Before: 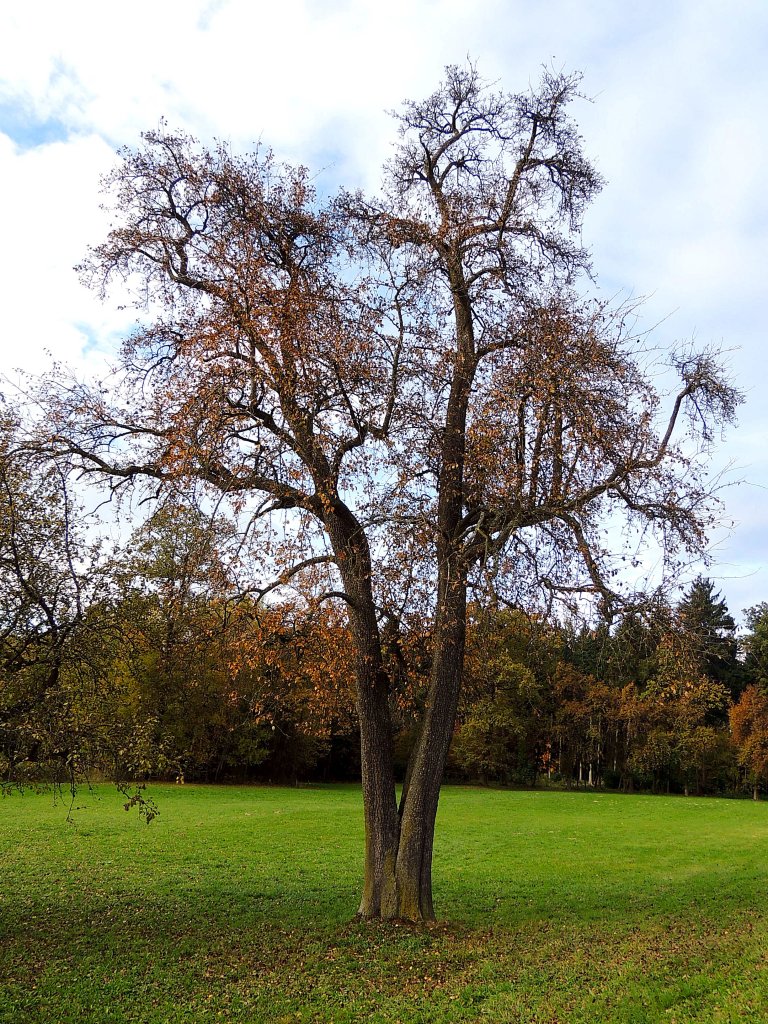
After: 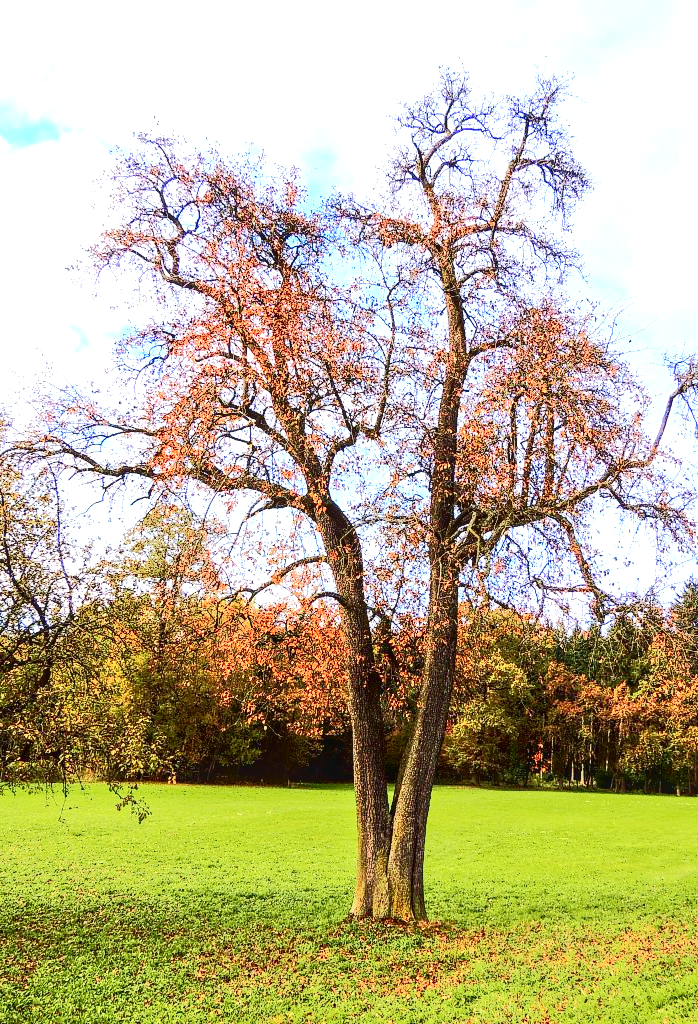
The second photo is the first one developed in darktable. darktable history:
crop and rotate: left 1.096%, right 8.005%
exposure: exposure 1.001 EV, compensate exposure bias true, compensate highlight preservation false
tone equalizer: -8 EV -0.526 EV, -7 EV -0.283 EV, -6 EV -0.052 EV, -5 EV 0.375 EV, -4 EV 0.948 EV, -3 EV 0.776 EV, -2 EV -0.006 EV, -1 EV 0.125 EV, +0 EV -0.014 EV, edges refinement/feathering 500, mask exposure compensation -1.57 EV, preserve details guided filter
tone curve: curves: ch0 [(0, 0.013) (0.074, 0.044) (0.251, 0.234) (0.472, 0.511) (0.63, 0.752) (0.746, 0.866) (0.899, 0.956) (1, 1)]; ch1 [(0, 0) (0.08, 0.08) (0.347, 0.394) (0.455, 0.441) (0.5, 0.5) (0.517, 0.53) (0.563, 0.611) (0.617, 0.682) (0.756, 0.788) (0.92, 0.92) (1, 1)]; ch2 [(0, 0) (0.096, 0.056) (0.304, 0.204) (0.5, 0.5) (0.539, 0.575) (0.597, 0.644) (0.92, 0.92) (1, 1)], color space Lab, independent channels, preserve colors none
local contrast: on, module defaults
